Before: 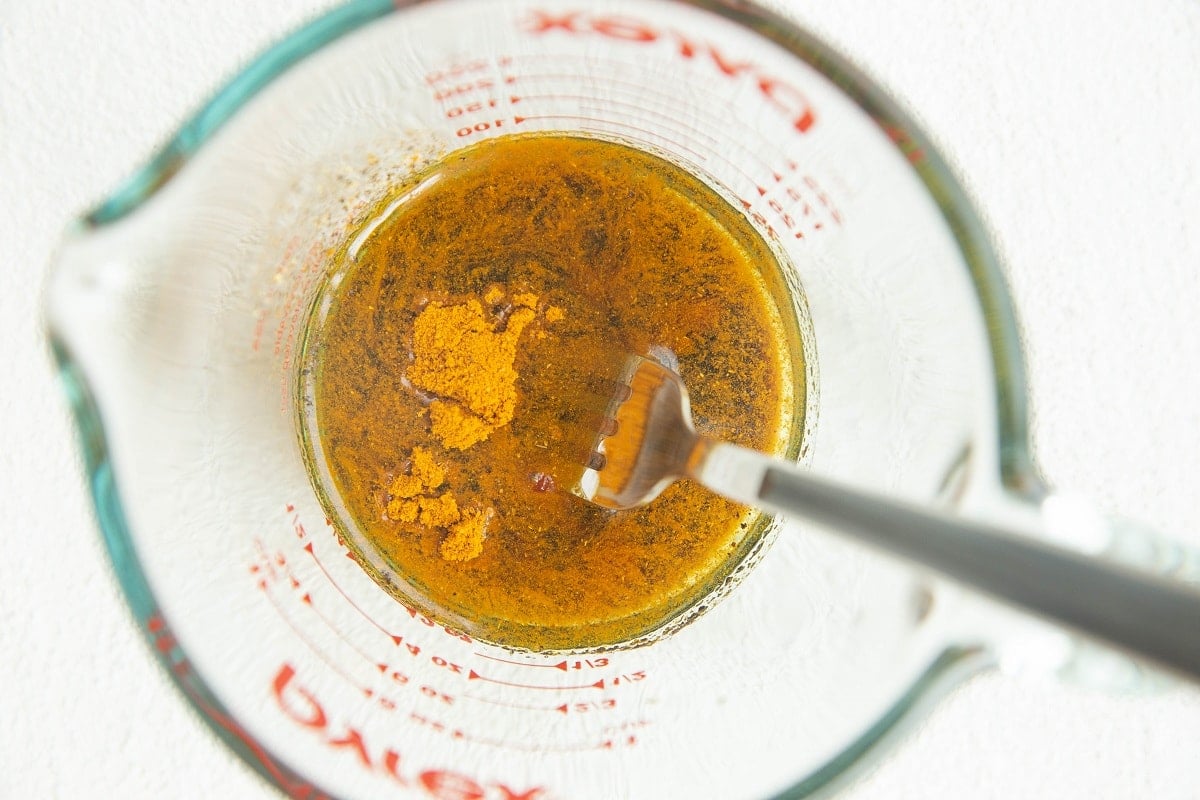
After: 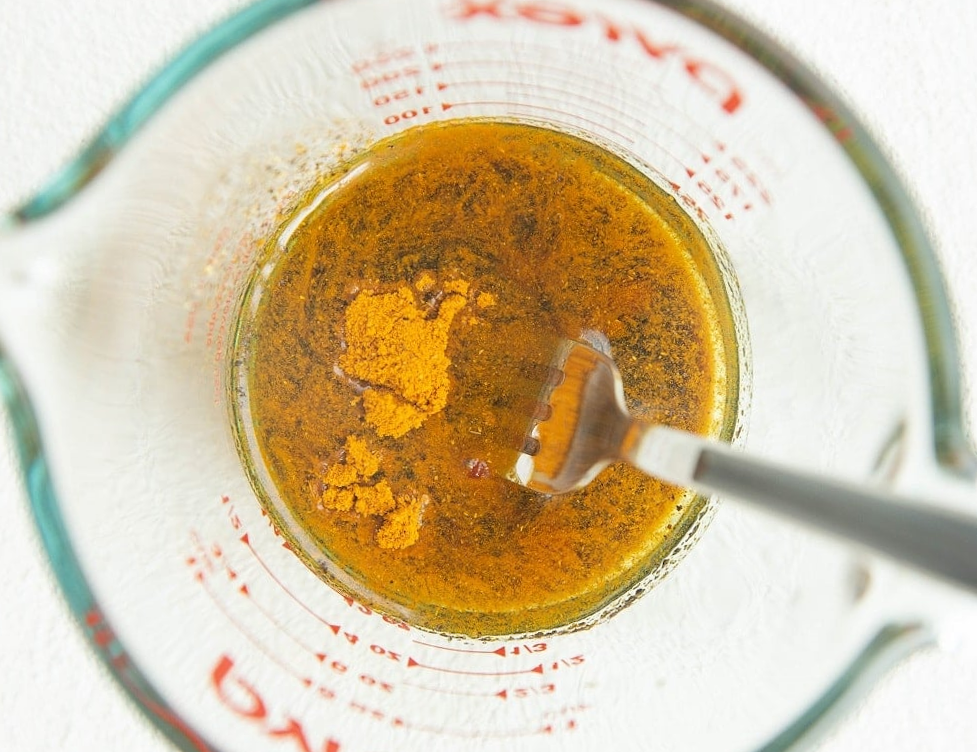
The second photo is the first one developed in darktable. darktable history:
crop and rotate: angle 1.17°, left 4.288%, top 0.526%, right 11.739%, bottom 2.553%
